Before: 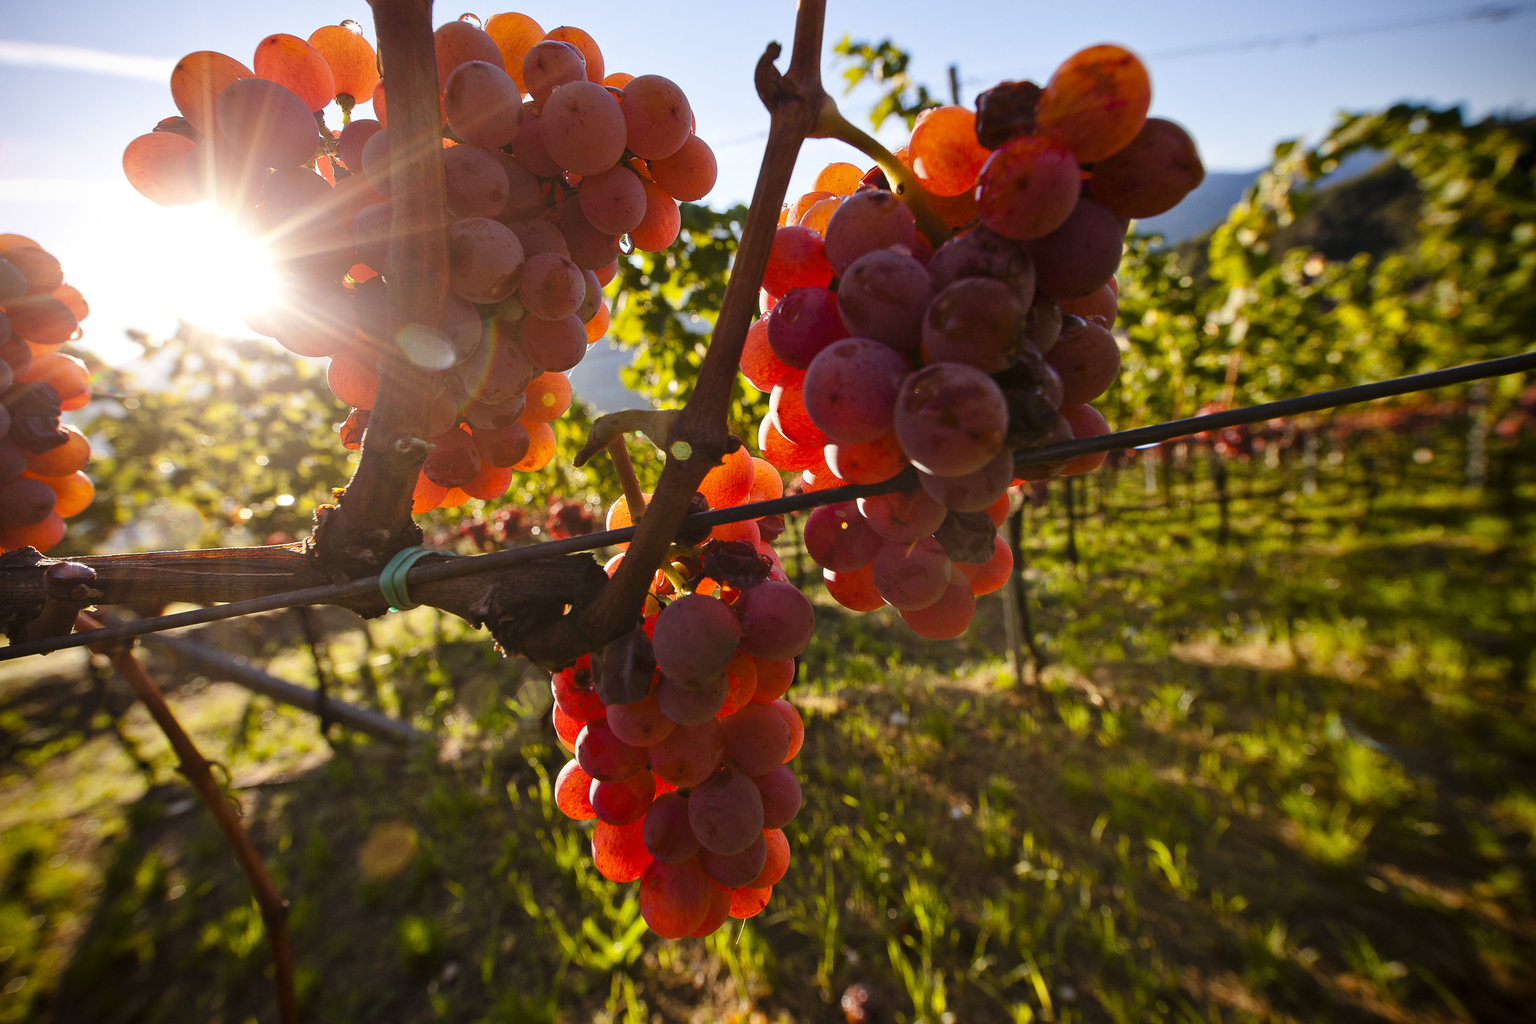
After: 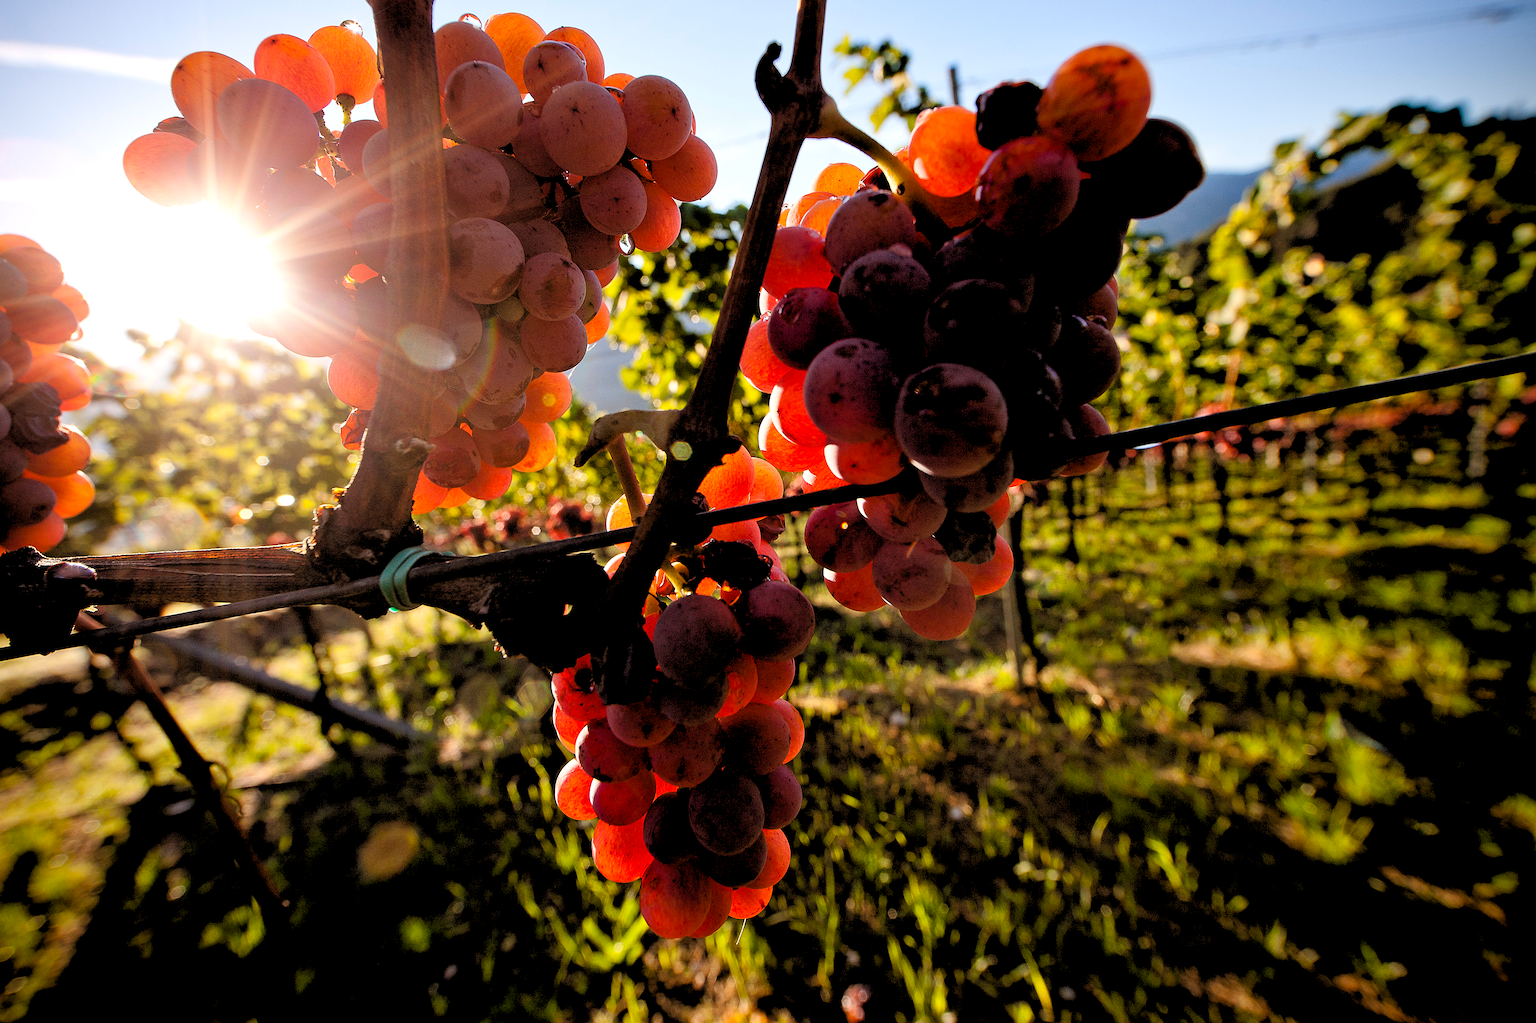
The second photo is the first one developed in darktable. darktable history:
rgb levels: levels [[0.029, 0.461, 0.922], [0, 0.5, 1], [0, 0.5, 1]]
sharpen: amount 0.2
